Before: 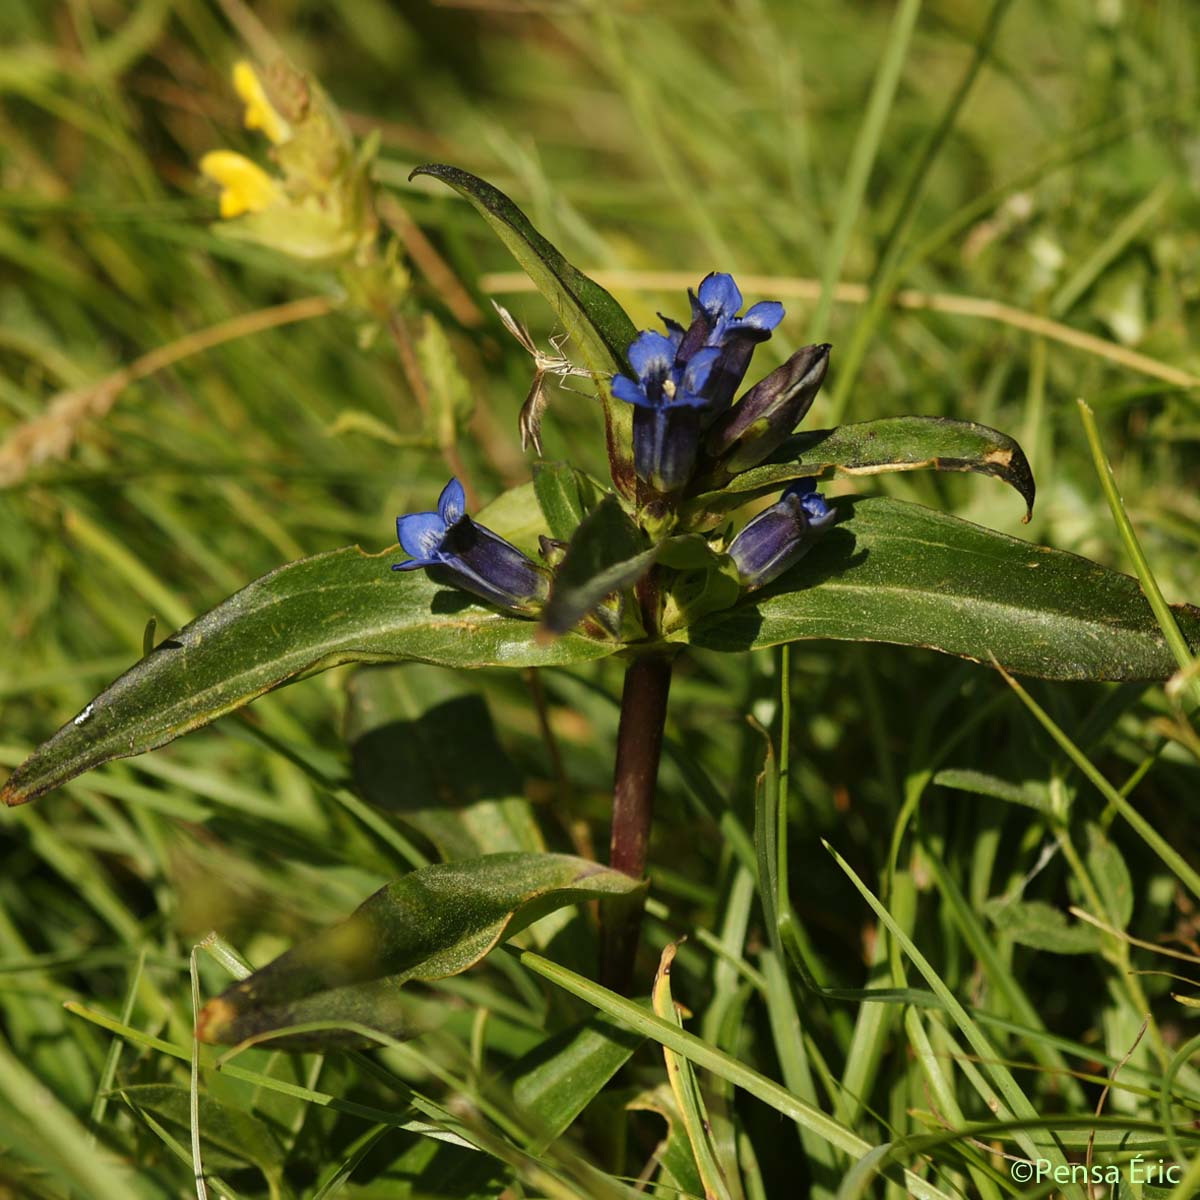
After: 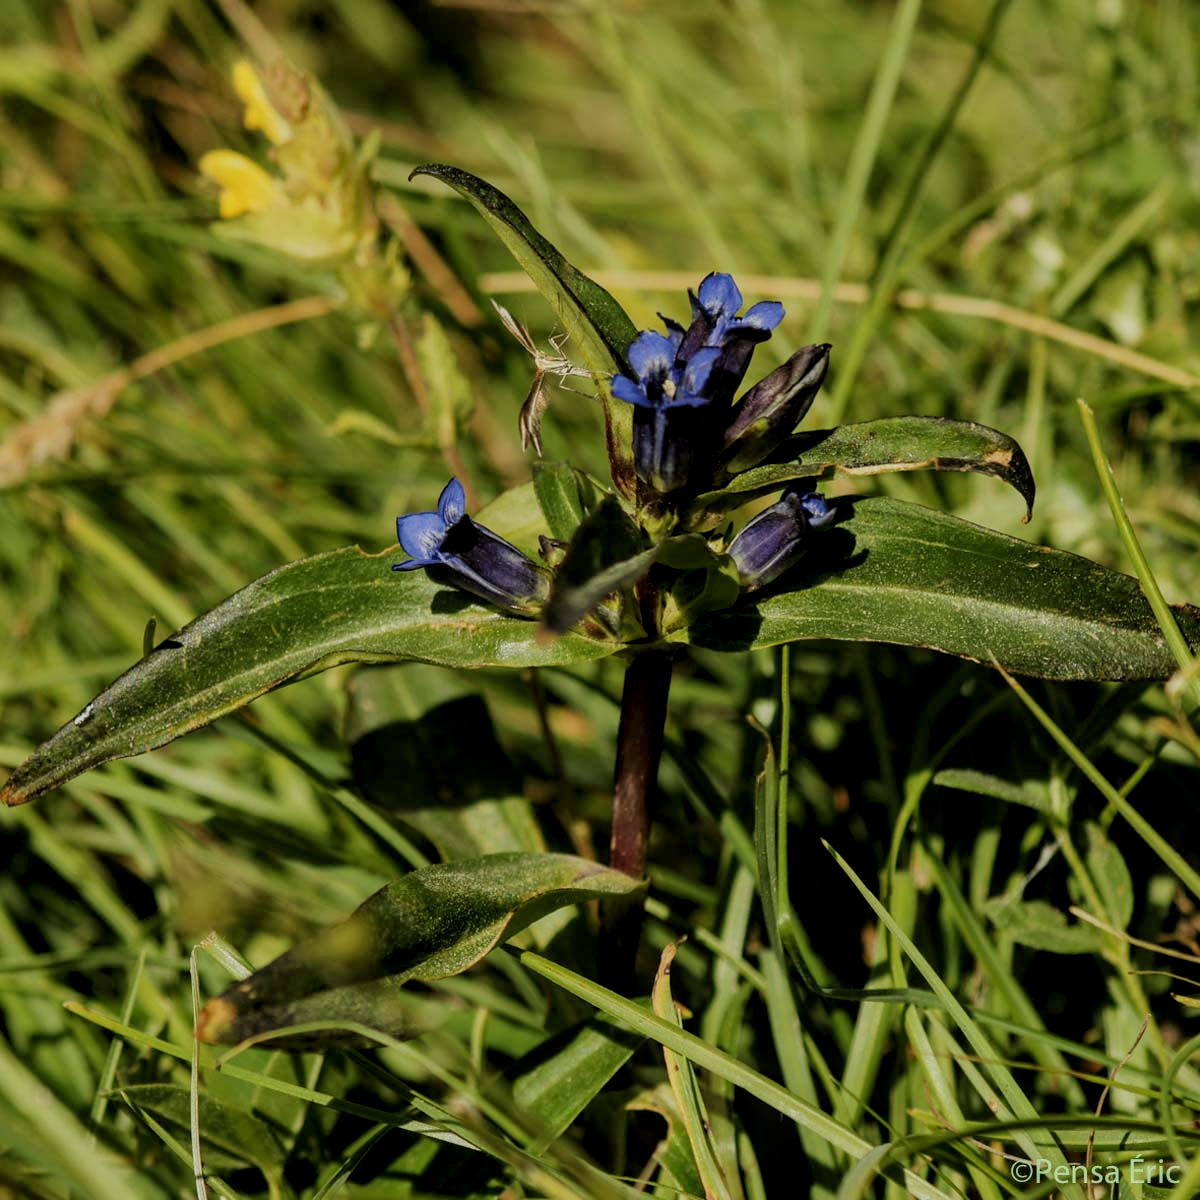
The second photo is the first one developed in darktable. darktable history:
local contrast: on, module defaults
filmic rgb: black relative exposure -6.91 EV, white relative exposure 5.6 EV, hardness 2.86
